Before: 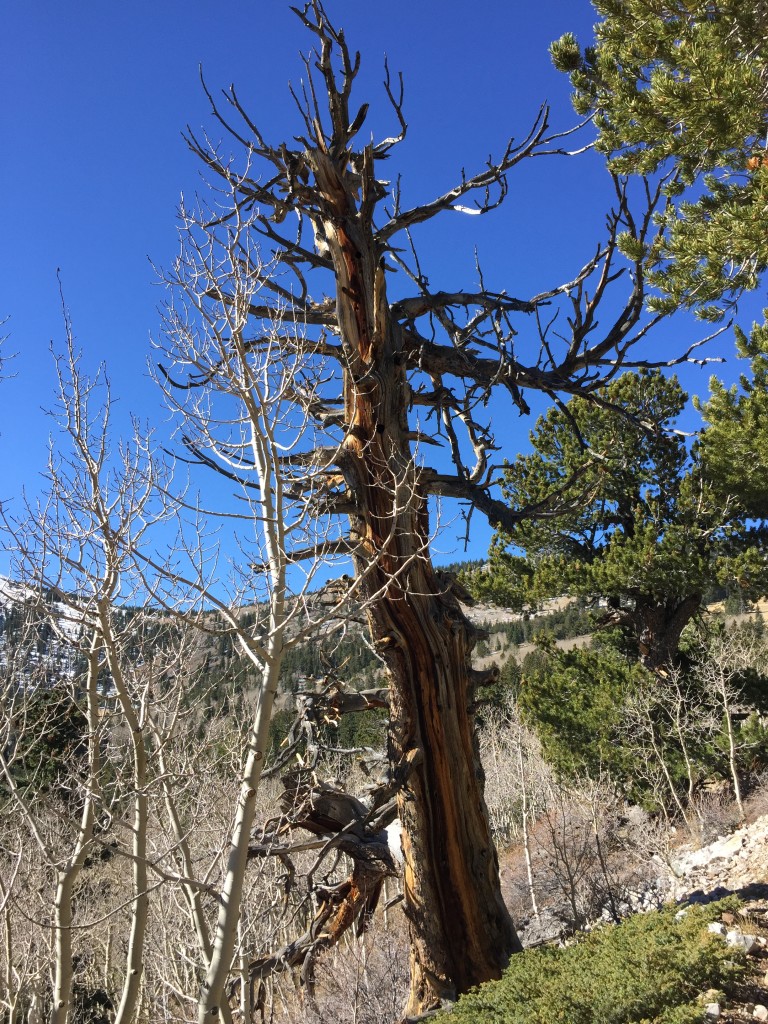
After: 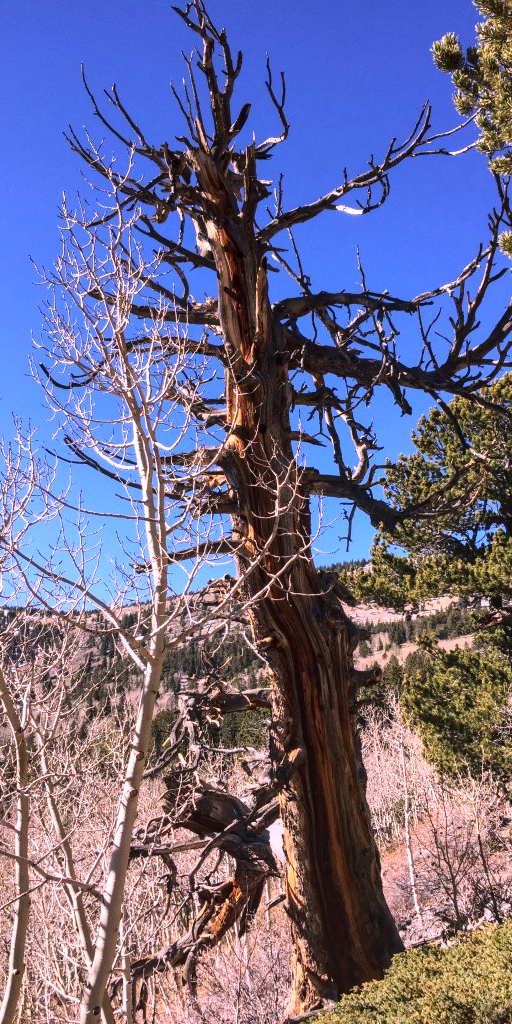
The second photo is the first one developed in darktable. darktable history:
white balance: red 1.188, blue 1.11
crop and rotate: left 15.446%, right 17.836%
tone curve: curves: ch0 [(0, 0.032) (0.181, 0.156) (0.751, 0.829) (1, 1)], color space Lab, linked channels, preserve colors none
local contrast: on, module defaults
